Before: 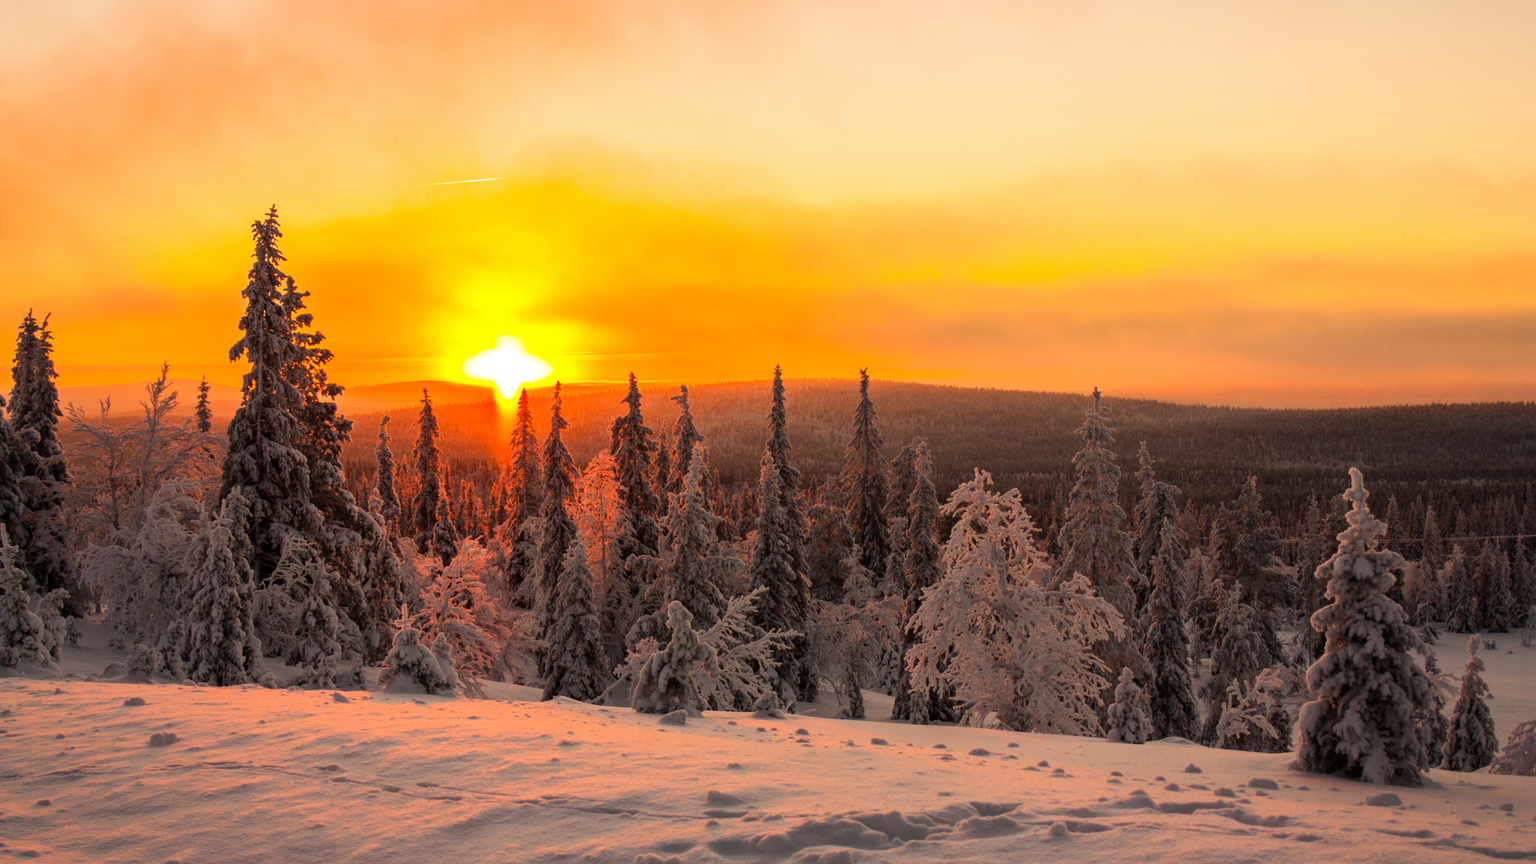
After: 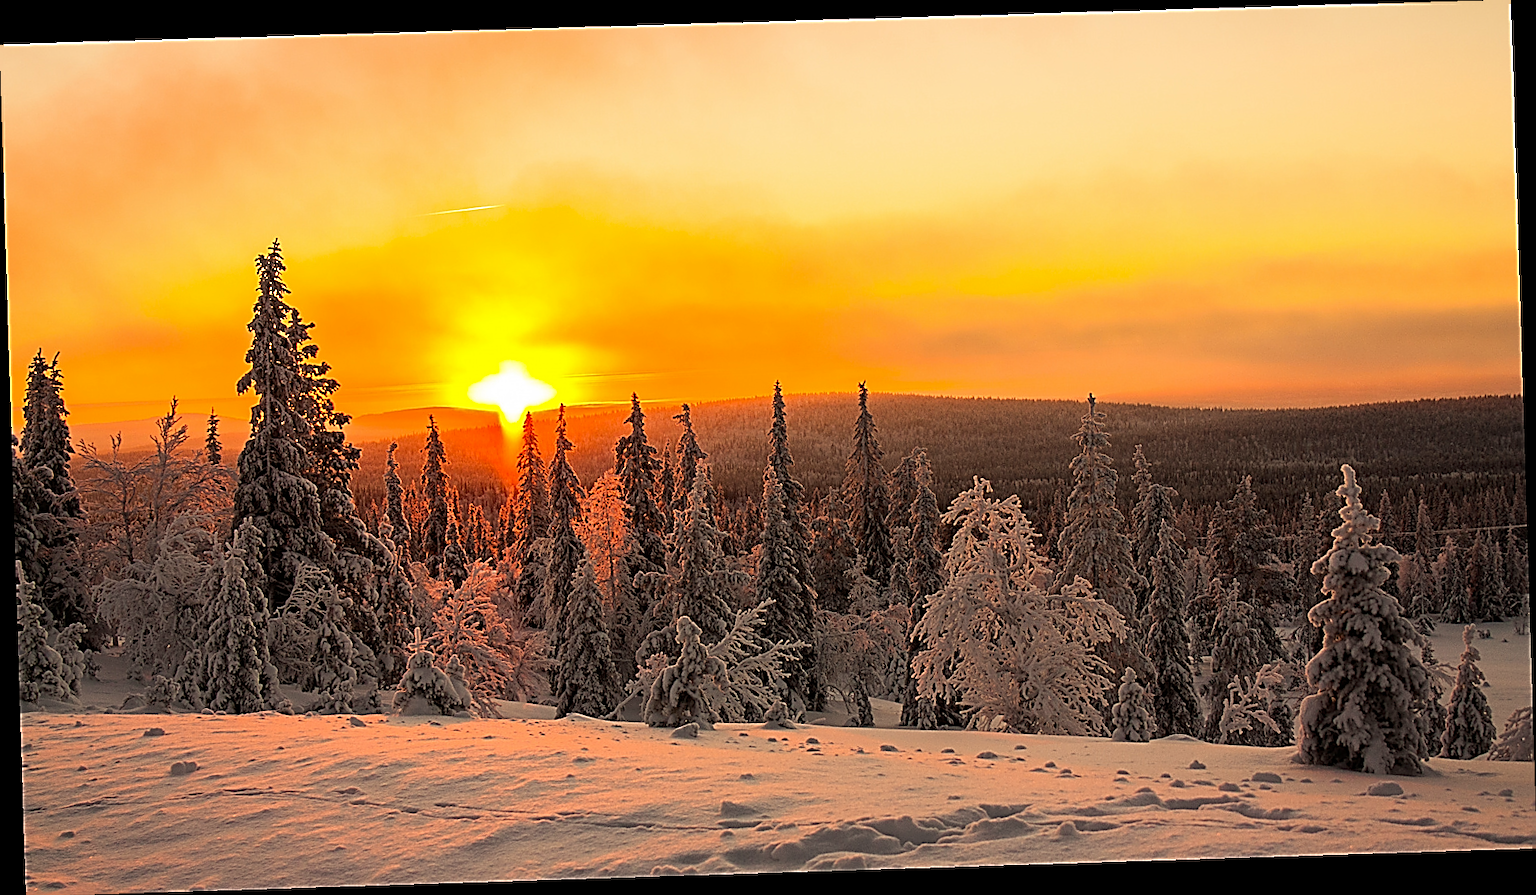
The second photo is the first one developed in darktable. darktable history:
rgb curve: curves: ch2 [(0, 0) (0.567, 0.512) (1, 1)], mode RGB, independent channels
rotate and perspective: rotation -1.77°, lens shift (horizontal) 0.004, automatic cropping off
sharpen: amount 2
